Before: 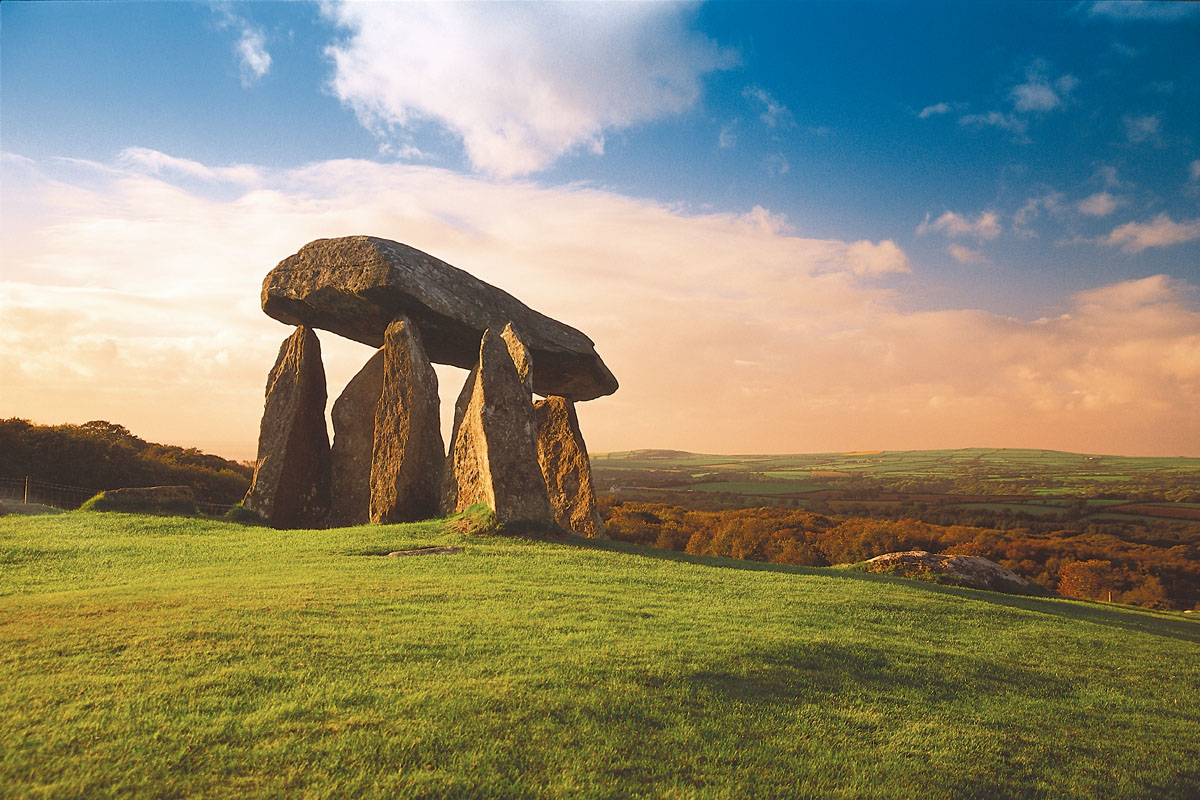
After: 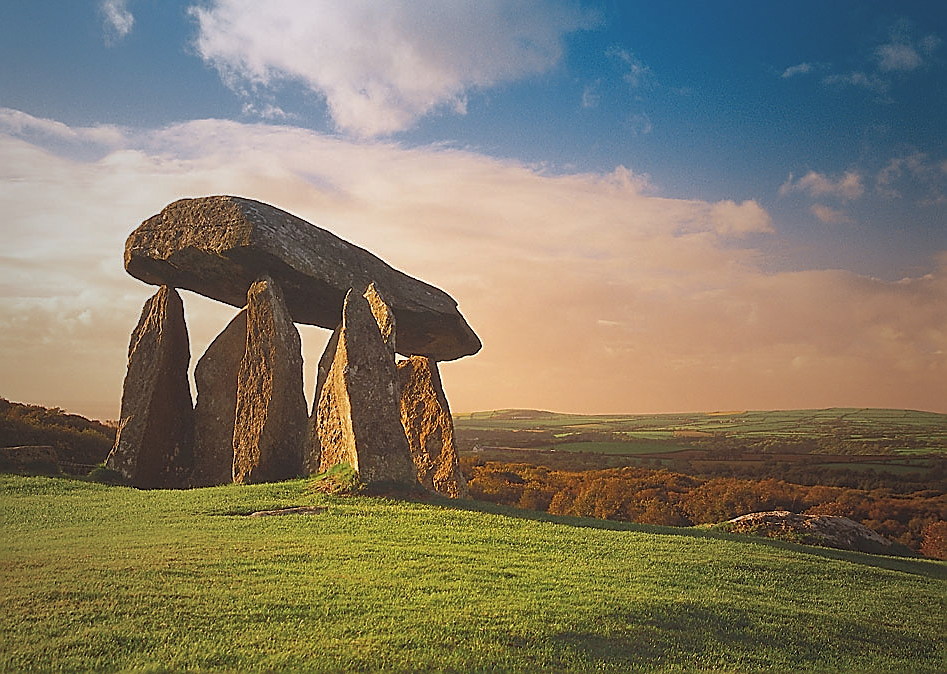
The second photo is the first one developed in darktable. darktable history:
crop: left 11.471%, top 5.009%, right 9.561%, bottom 10.618%
vignetting: fall-off start 17.42%, fall-off radius 137.41%, brightness -0.432, saturation -0.204, center (-0.029, 0.245), width/height ratio 0.621, shape 0.583
sharpen: radius 1.349, amount 1.243, threshold 0.688
shadows and highlights: on, module defaults
